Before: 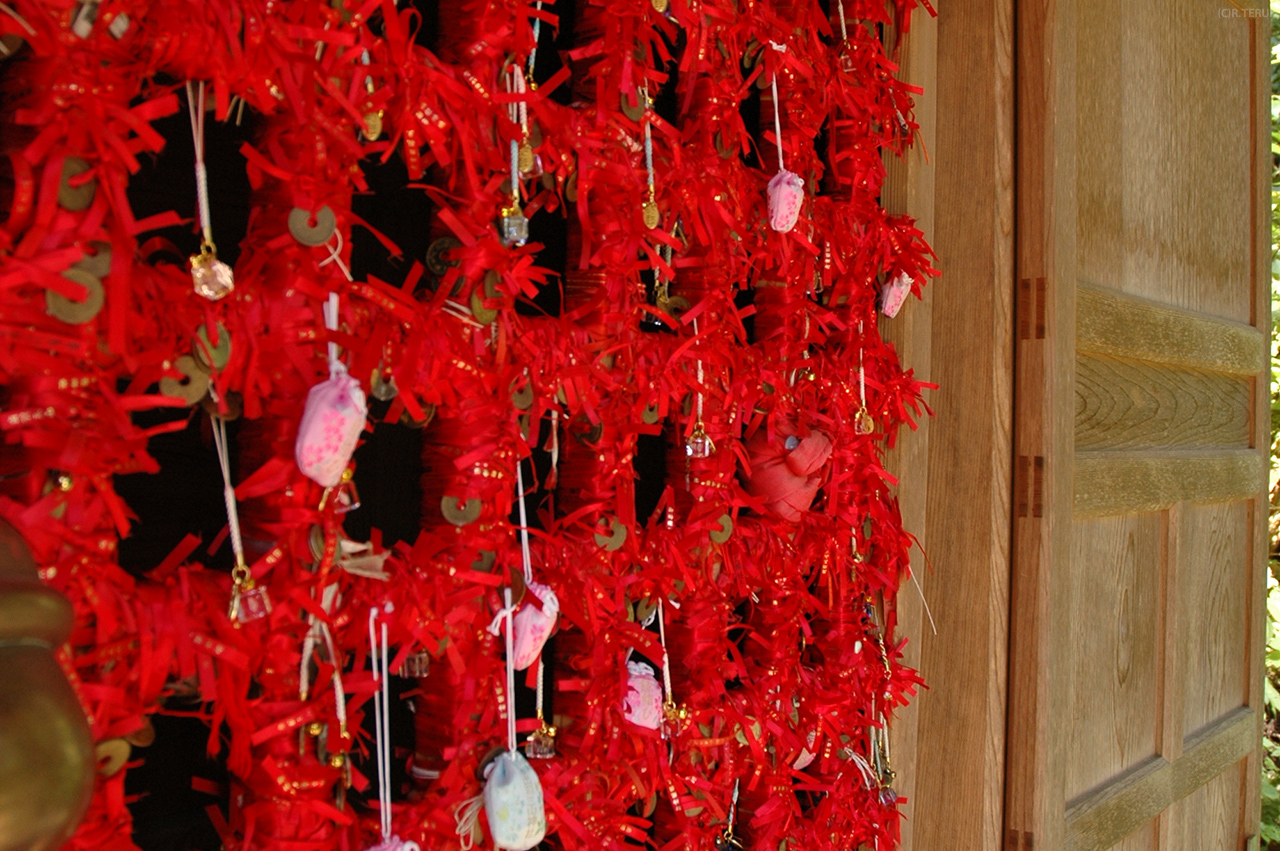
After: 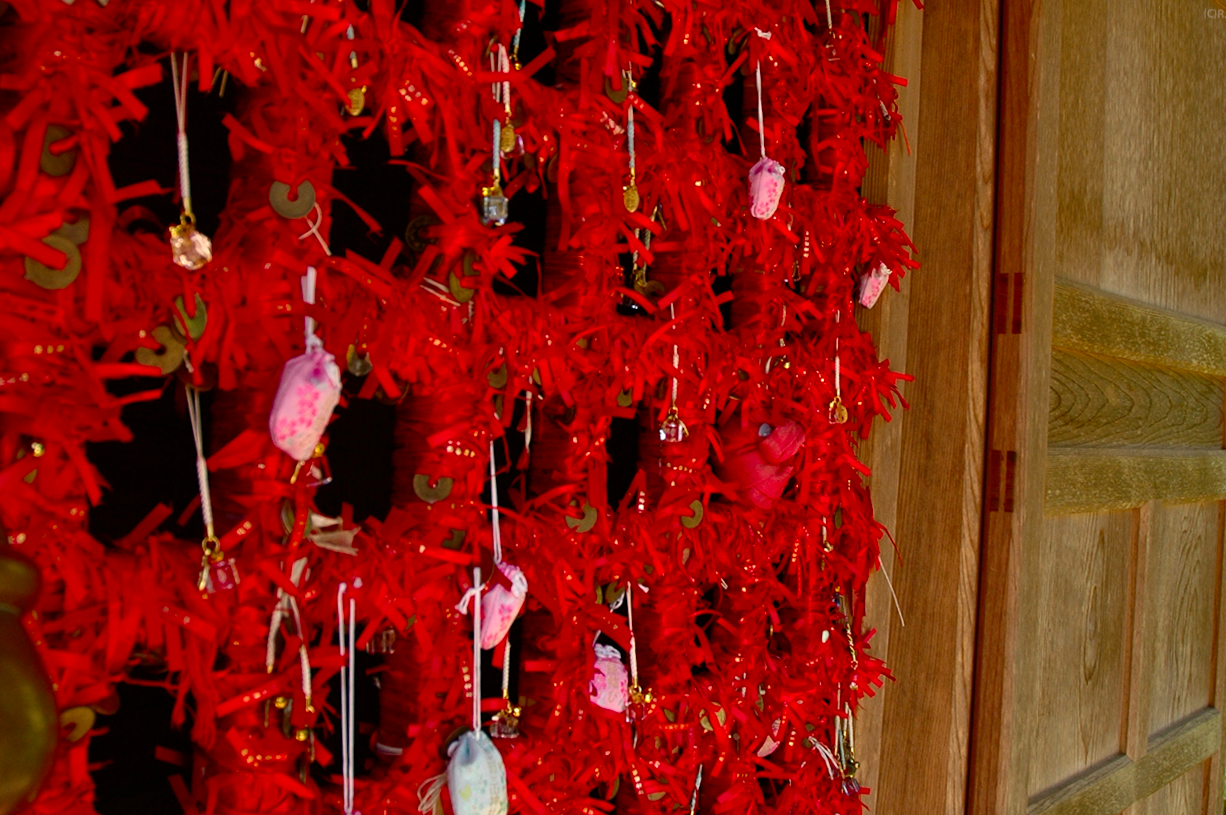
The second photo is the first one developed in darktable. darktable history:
crop and rotate: angle -1.69°
contrast brightness saturation: contrast 0.12, brightness -0.12, saturation 0.2
